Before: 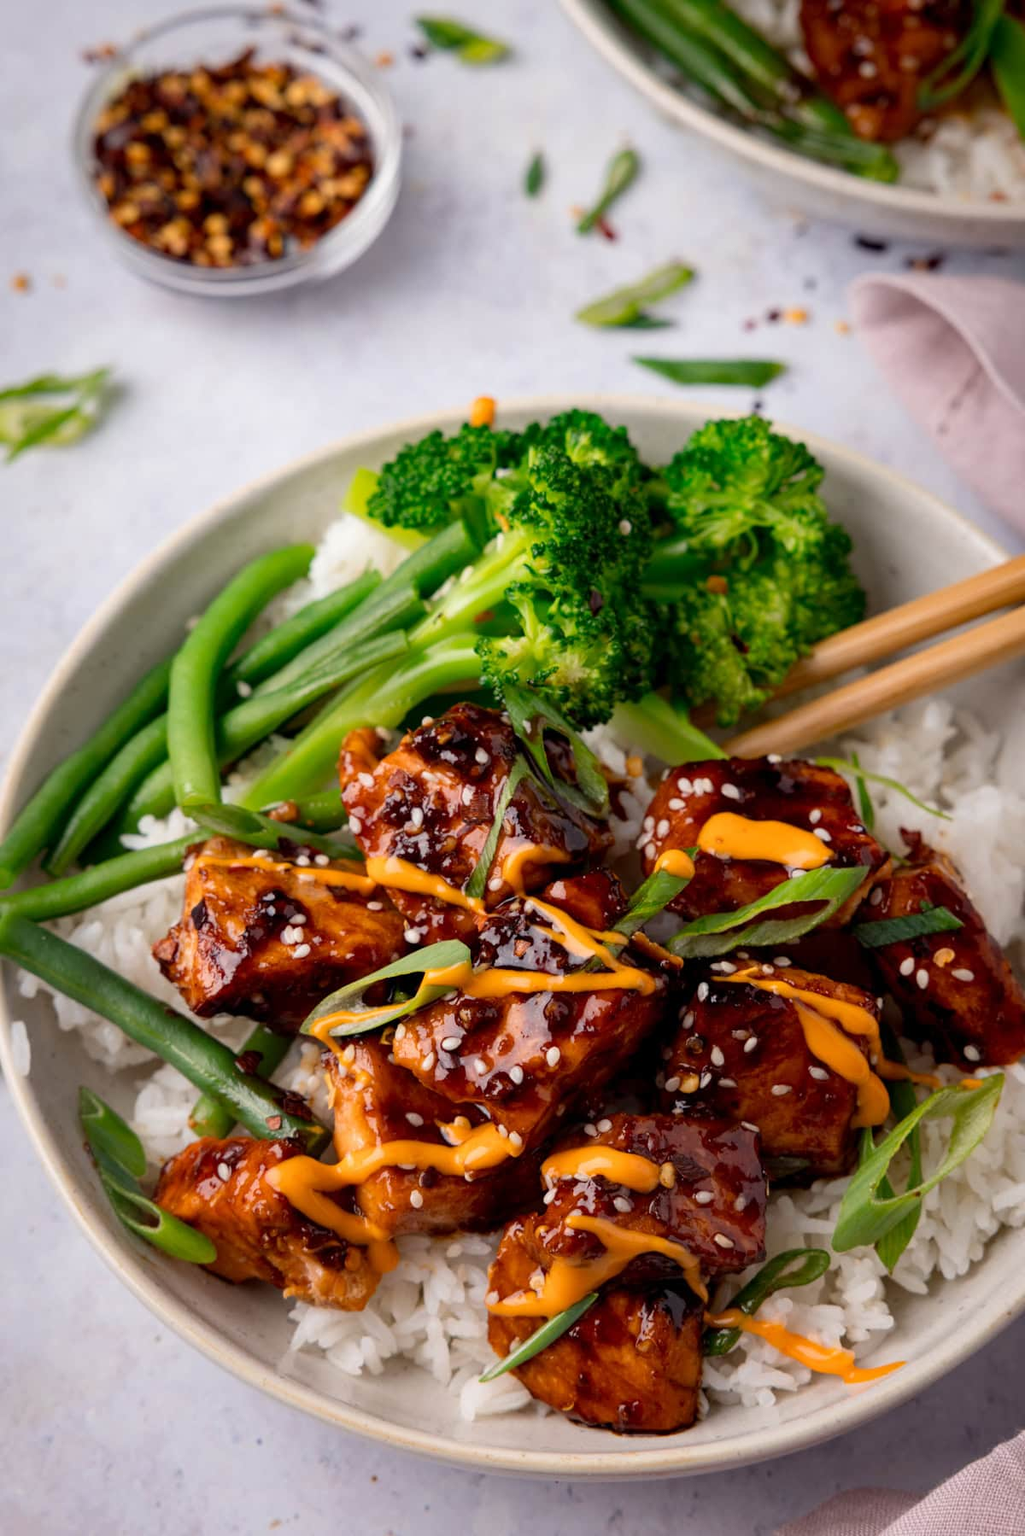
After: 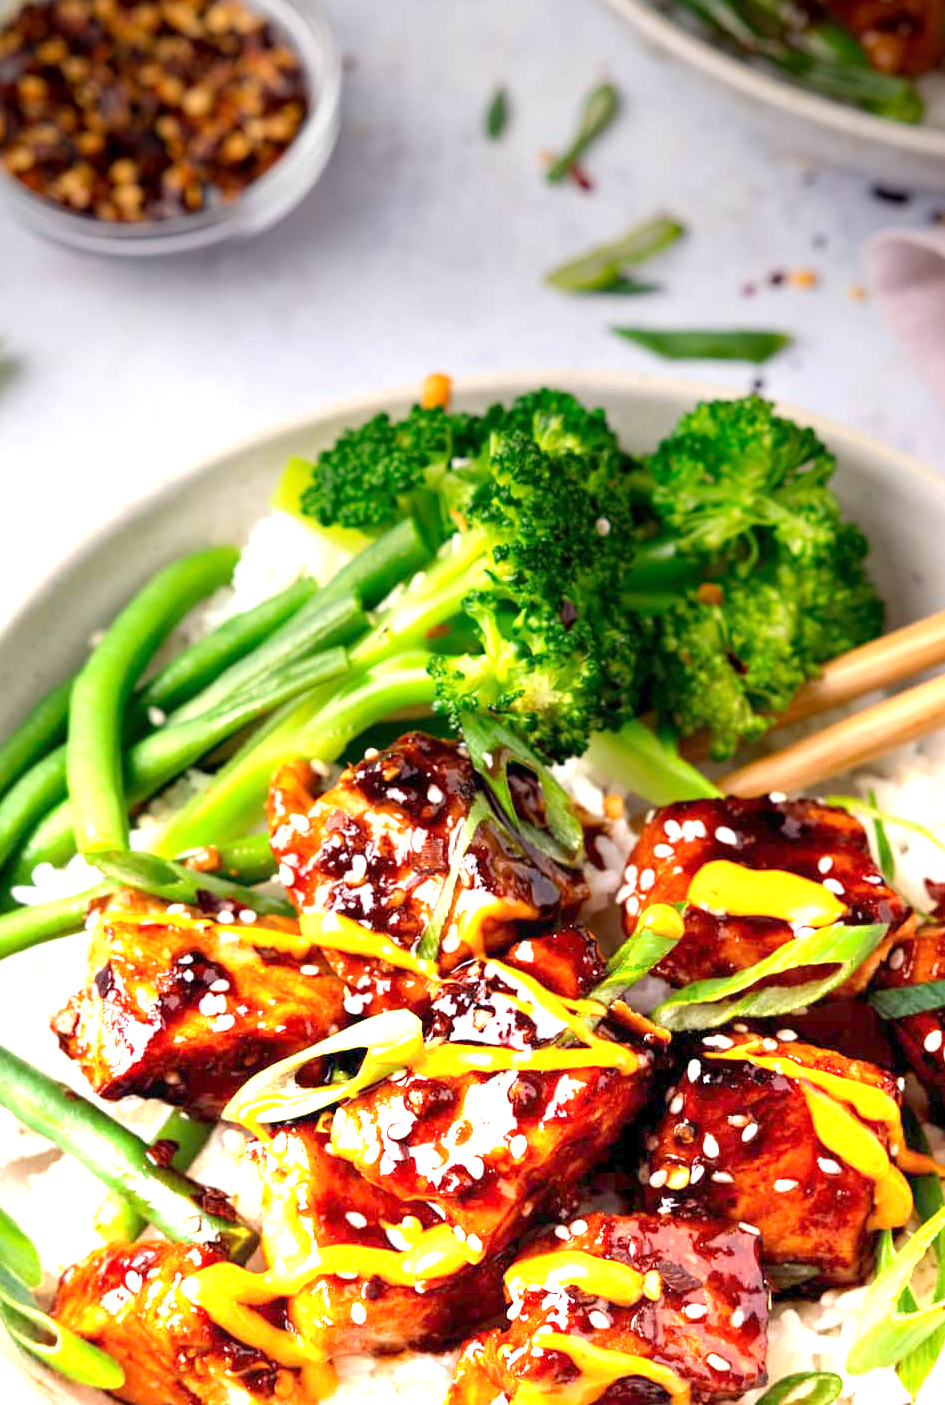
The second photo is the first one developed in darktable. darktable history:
crop and rotate: left 10.77%, top 5.1%, right 10.41%, bottom 16.76%
graduated density: density -3.9 EV
